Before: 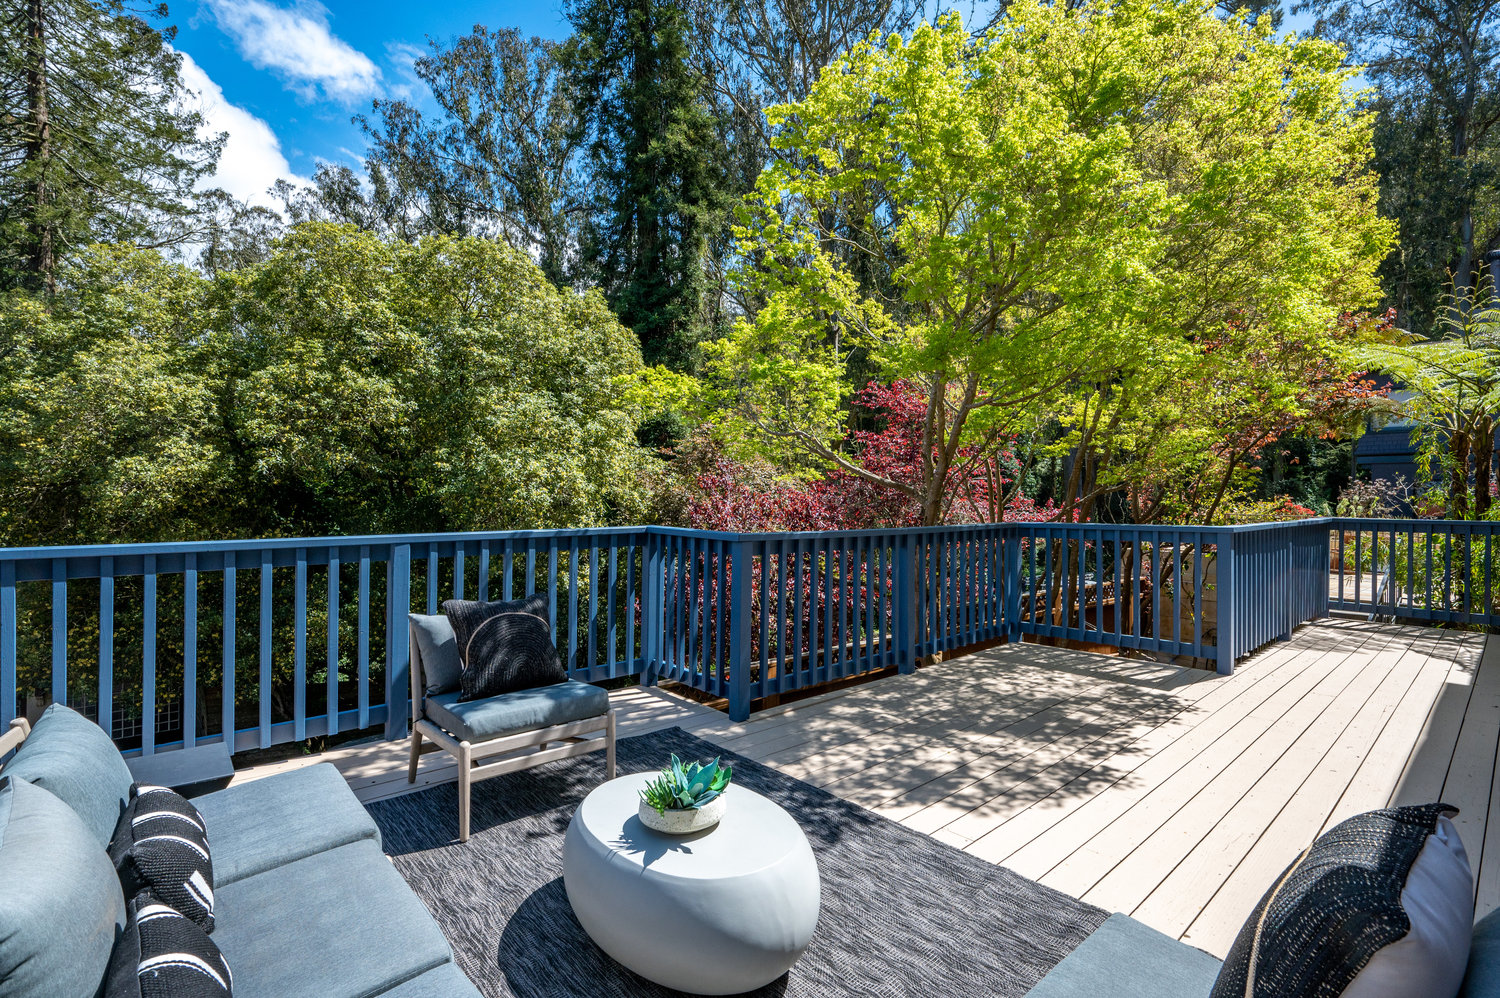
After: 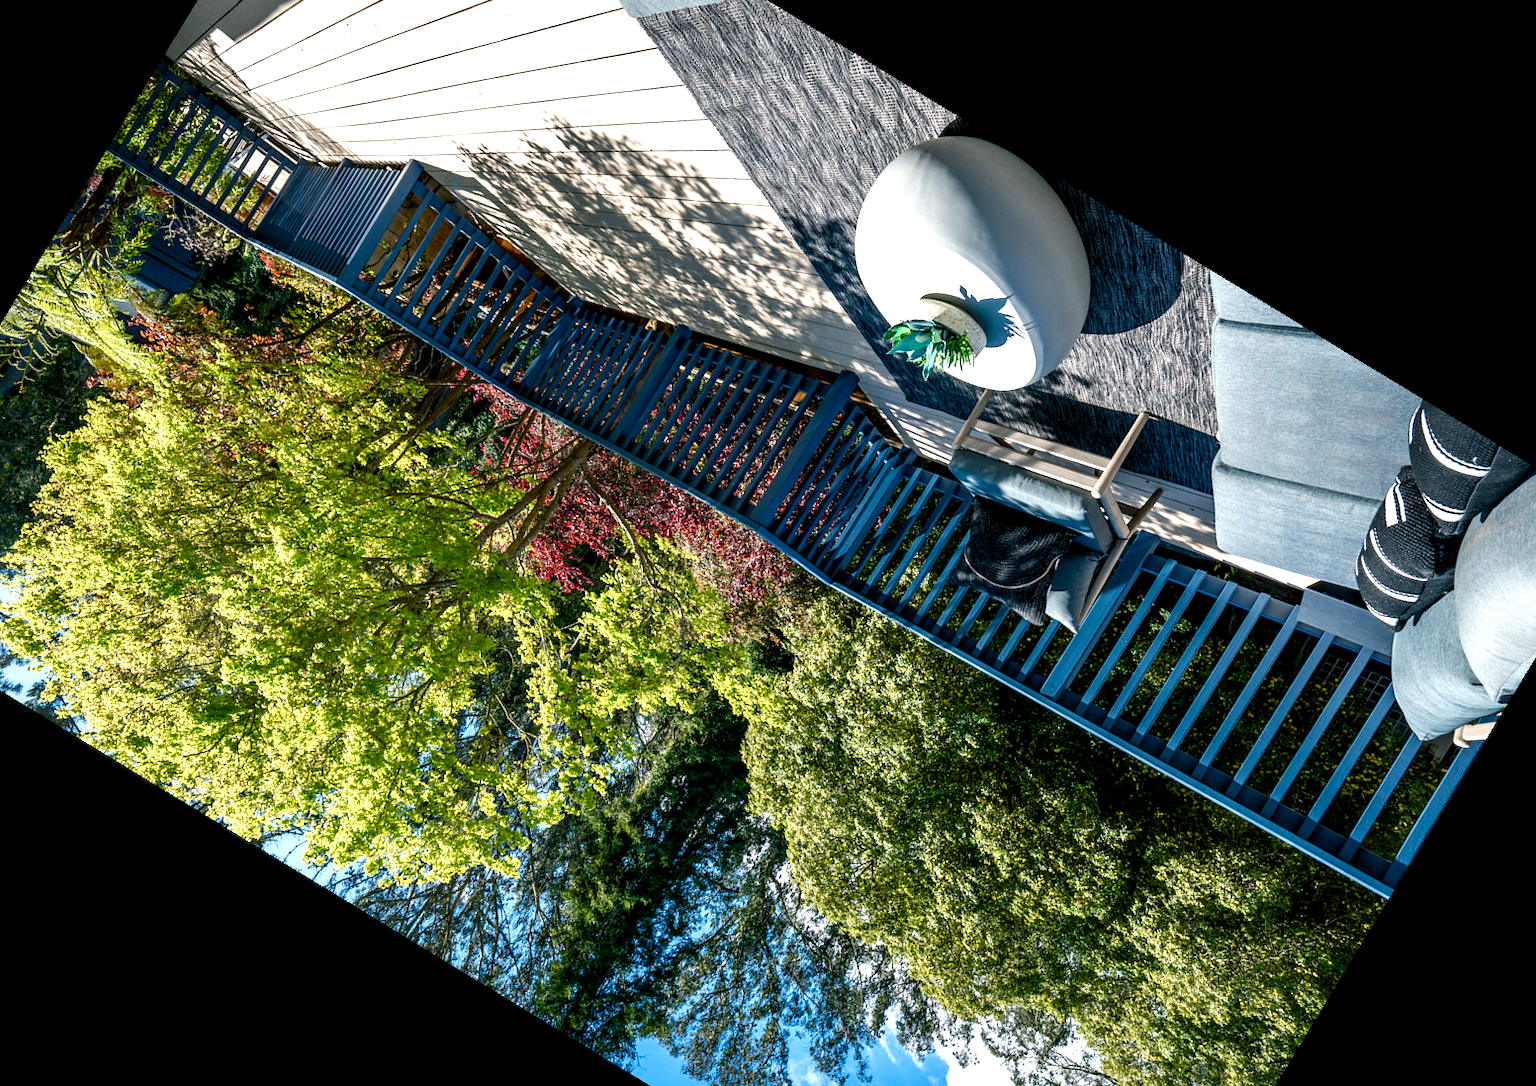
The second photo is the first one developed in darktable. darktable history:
color balance rgb: shadows lift › chroma 2.79%, shadows lift › hue 190.66°, power › hue 171.85°, highlights gain › chroma 2.16%, highlights gain › hue 75.26°, global offset › luminance -0.51%, perceptual saturation grading › highlights -33.8%, perceptual saturation grading › mid-tones 14.98%, perceptual saturation grading › shadows 48.43%, perceptual brilliance grading › highlights 15.68%, perceptual brilliance grading › mid-tones 6.62%, perceptual brilliance grading › shadows -14.98%, global vibrance 11.32%, contrast 5.05%
crop and rotate: angle 148.68°, left 9.111%, top 15.603%, right 4.588%, bottom 17.041%
